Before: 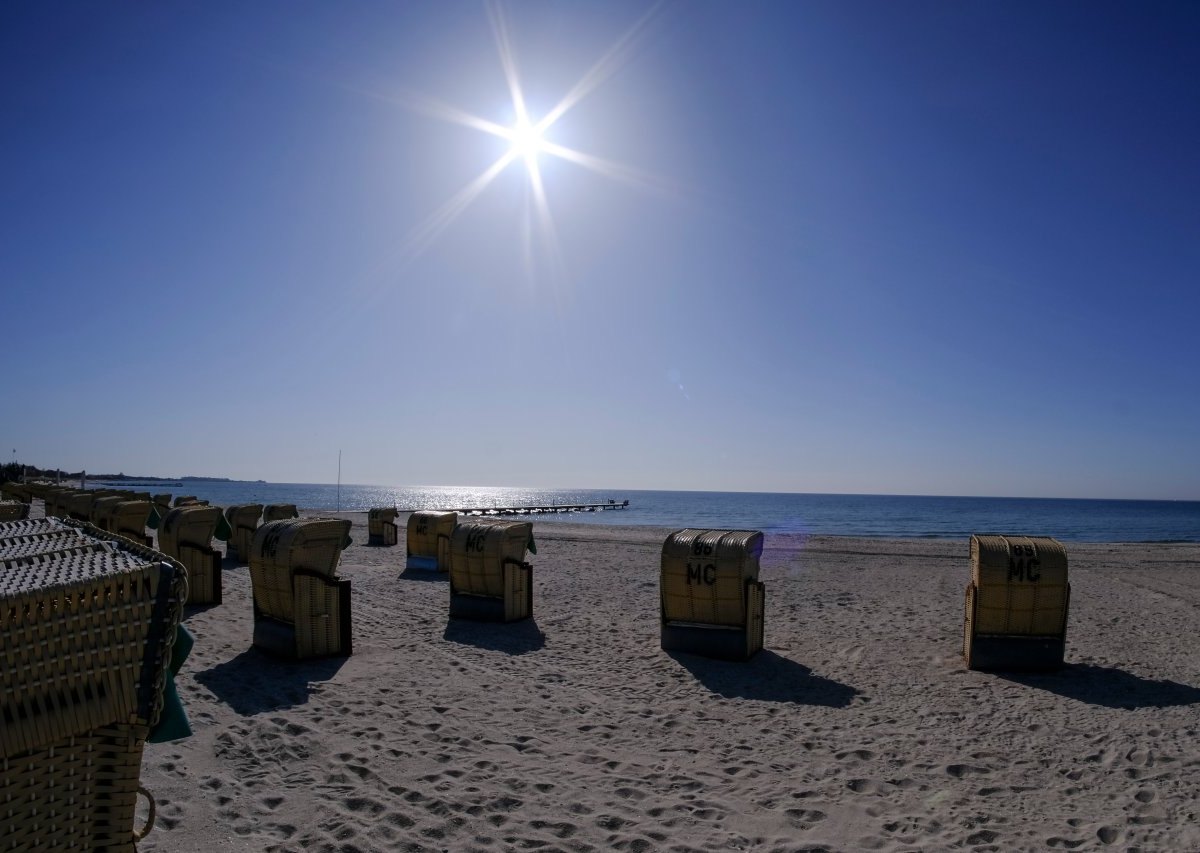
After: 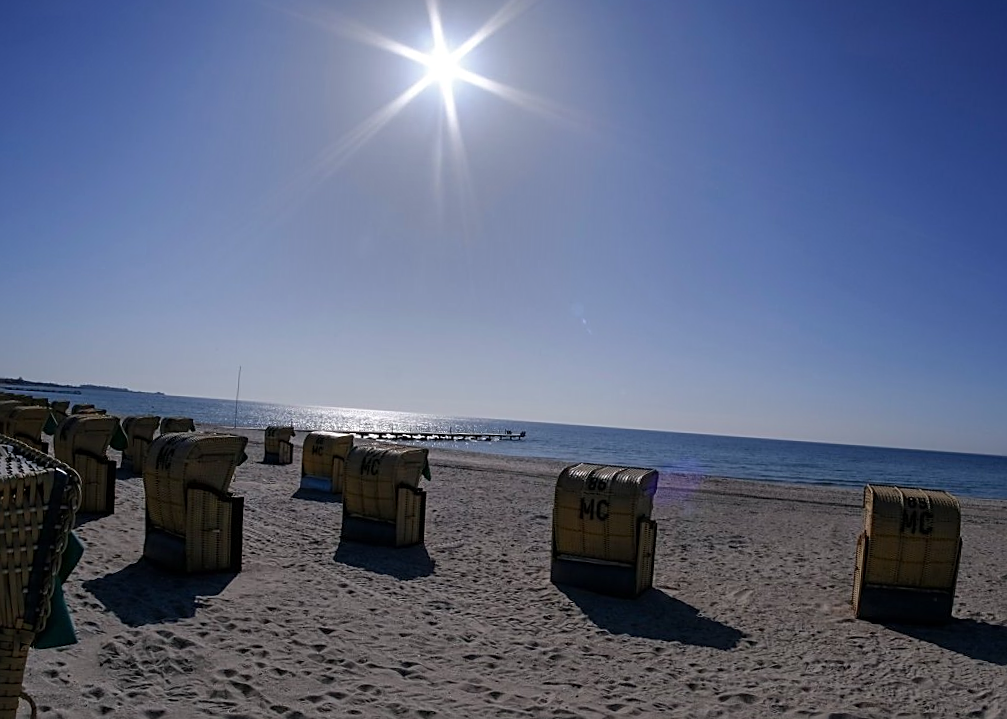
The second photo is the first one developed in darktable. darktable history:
shadows and highlights: shadows 18.65, highlights -84.92, highlights color adjustment 0.834%, soften with gaussian
crop and rotate: angle -3.04°, left 5.213%, top 5.207%, right 4.716%, bottom 4.246%
sharpen: on, module defaults
tone equalizer: edges refinement/feathering 500, mask exposure compensation -1.57 EV, preserve details no
